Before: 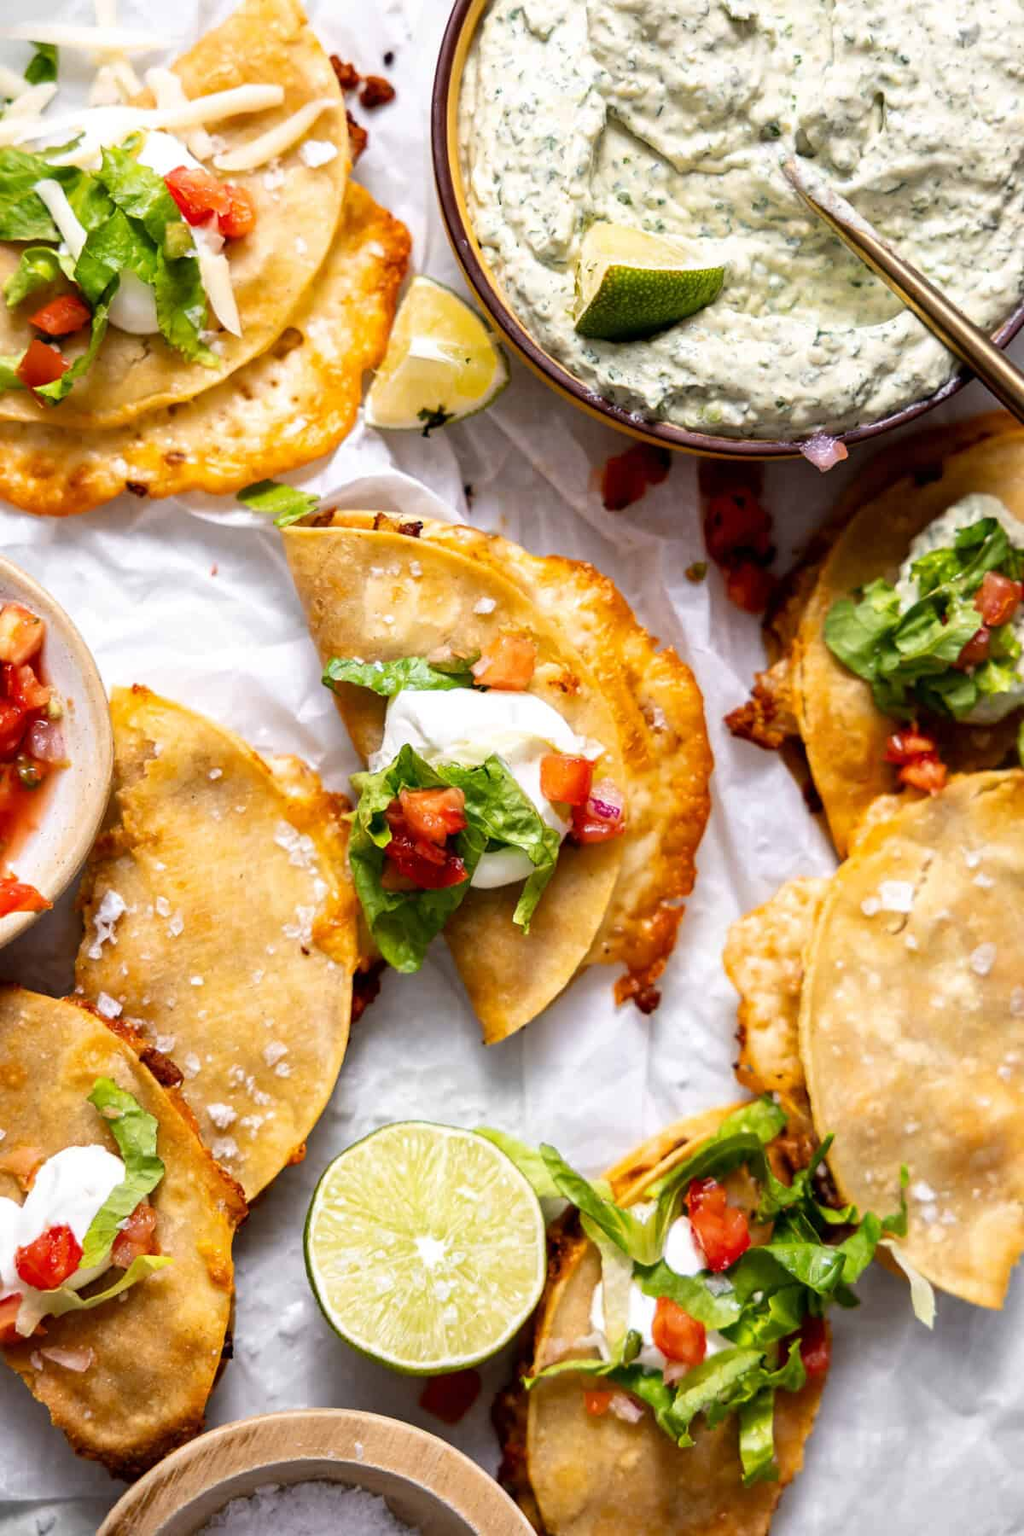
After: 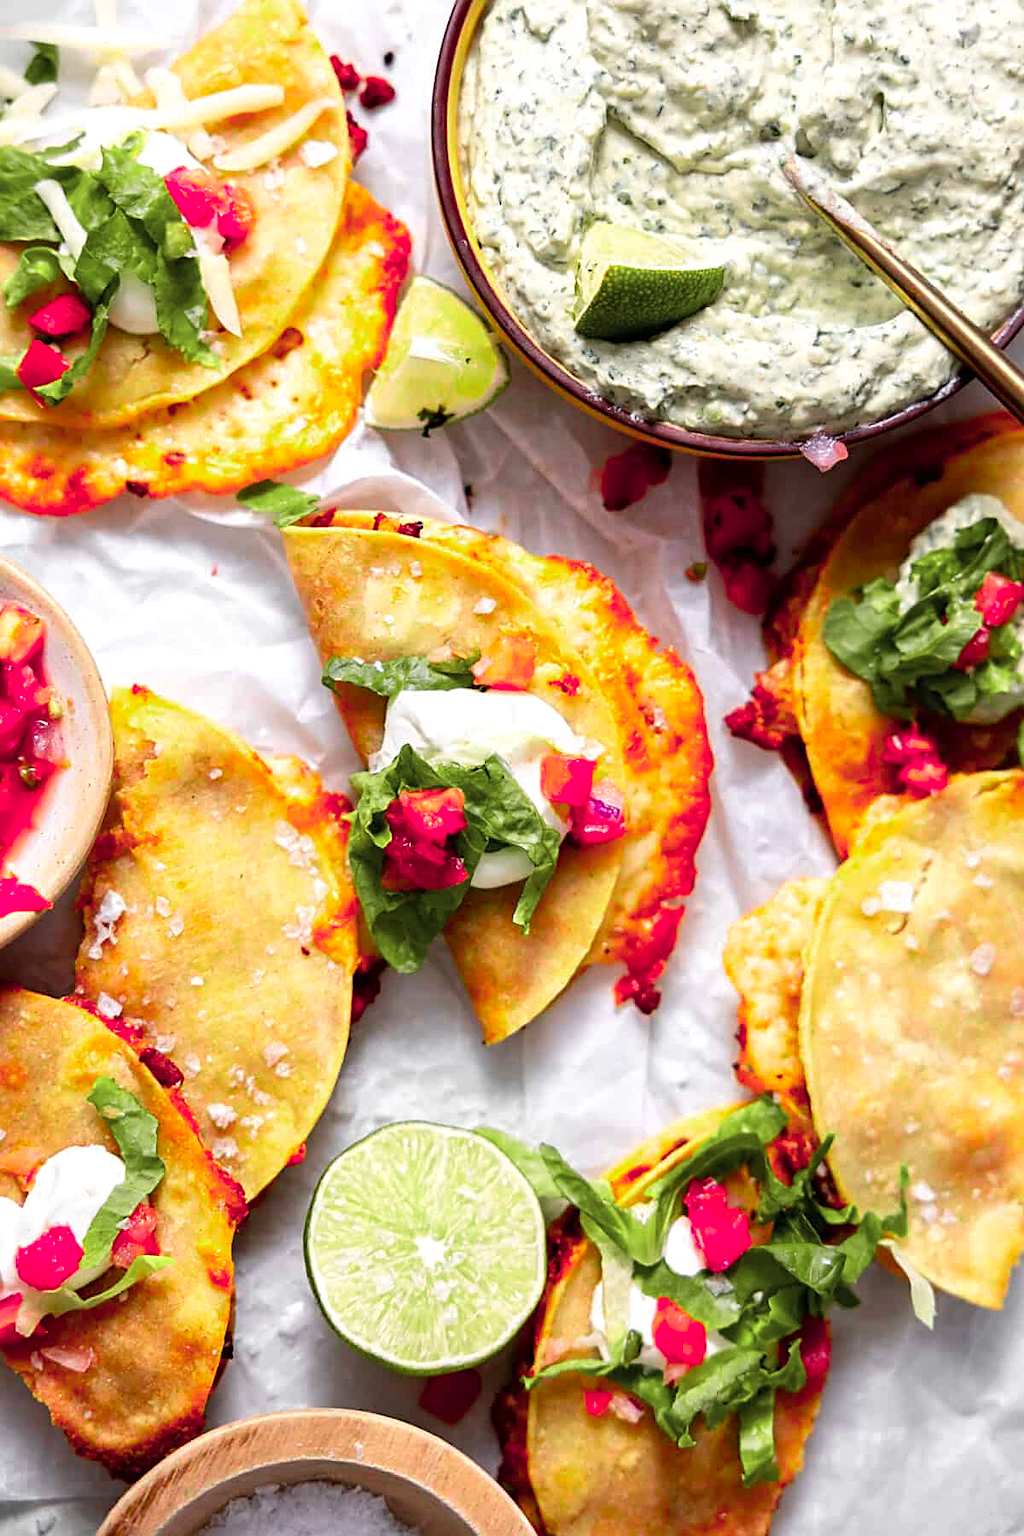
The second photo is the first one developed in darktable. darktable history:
color zones: curves: ch0 [(0, 0.533) (0.126, 0.533) (0.234, 0.533) (0.368, 0.357) (0.5, 0.5) (0.625, 0.5) (0.74, 0.637) (0.875, 0.5)]; ch1 [(0.004, 0.708) (0.129, 0.662) (0.25, 0.5) (0.375, 0.331) (0.496, 0.396) (0.625, 0.649) (0.739, 0.26) (0.875, 0.5) (1, 0.478)]; ch2 [(0, 0.409) (0.132, 0.403) (0.236, 0.558) (0.379, 0.448) (0.5, 0.5) (0.625, 0.5) (0.691, 0.39) (0.875, 0.5)]
shadows and highlights: shadows 11.63, white point adjustment 1.29, highlights -0.559, soften with gaussian
sharpen: amount 0.494
